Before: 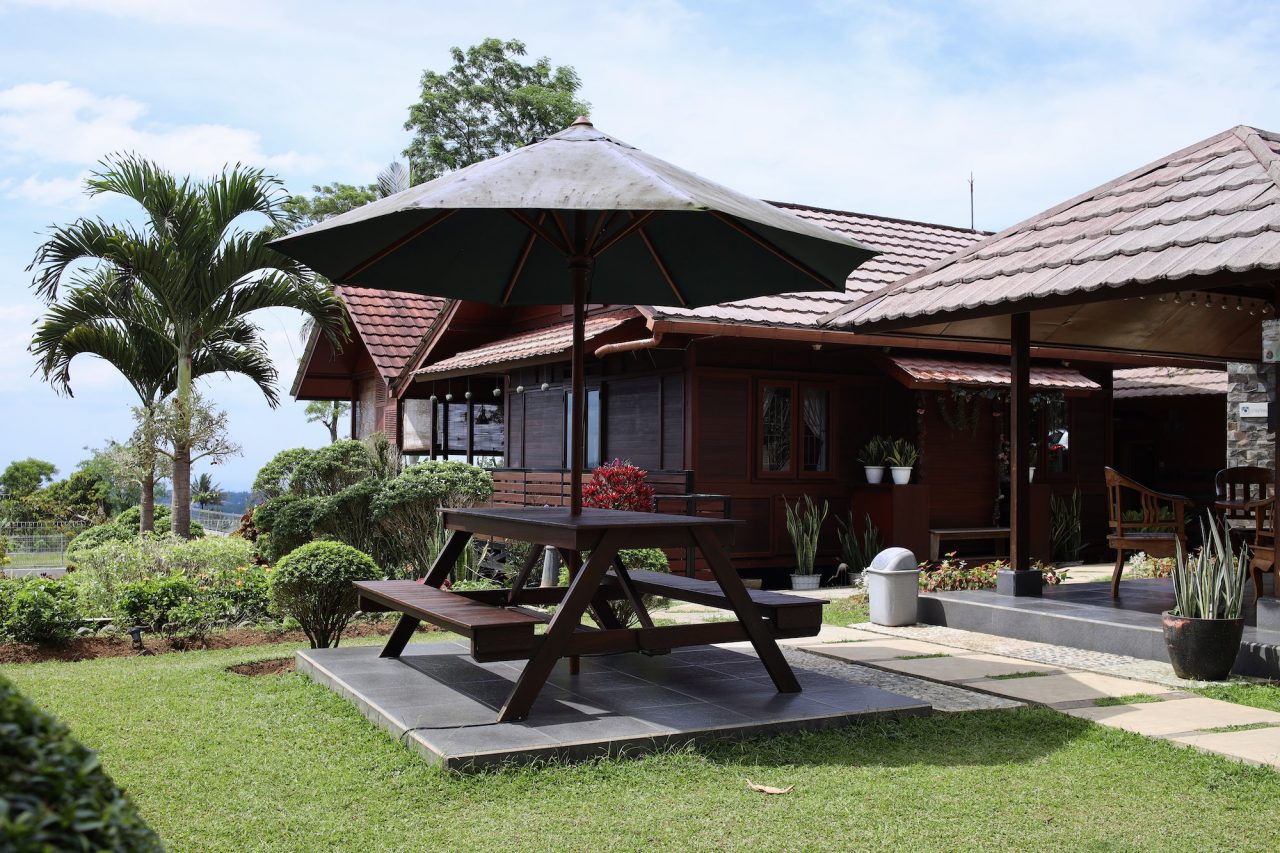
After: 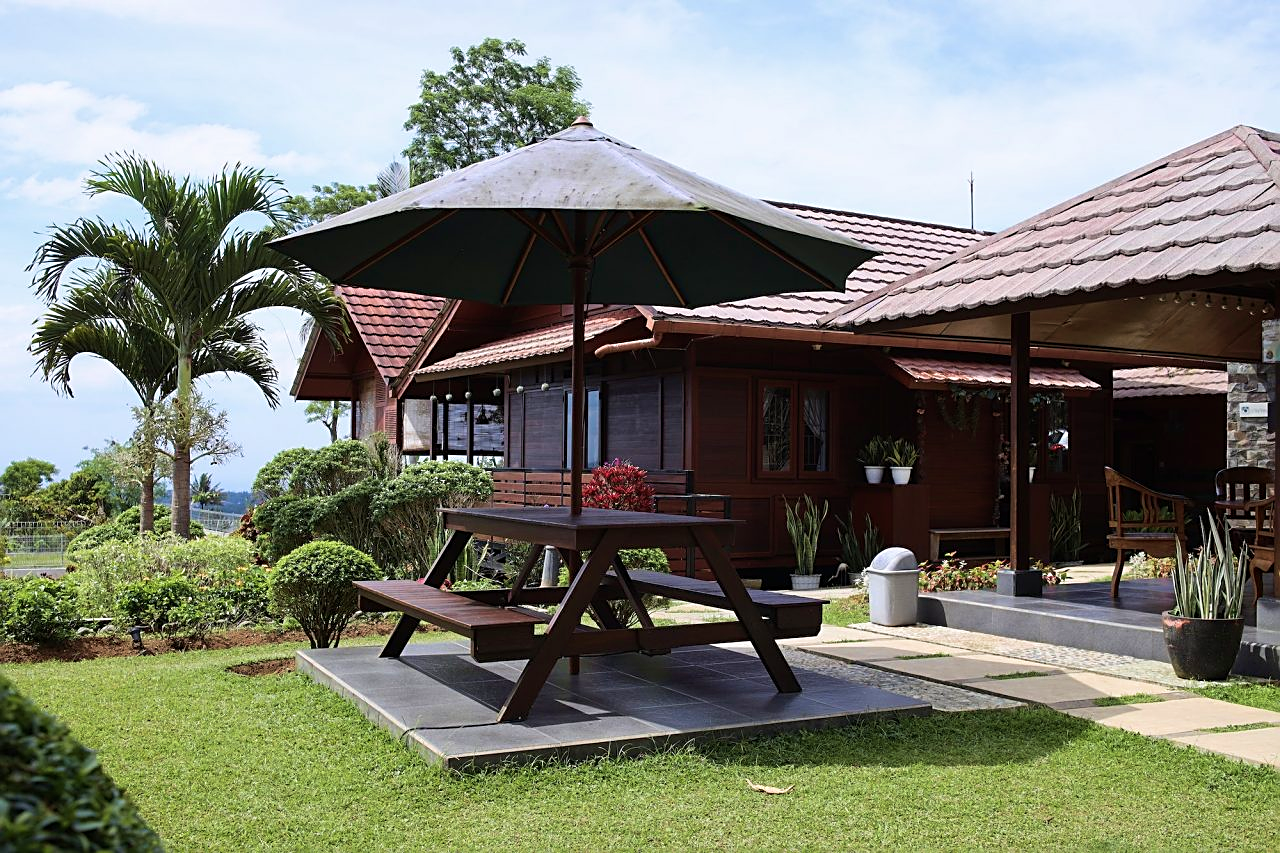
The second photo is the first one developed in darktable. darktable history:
sharpen: on, module defaults
velvia: strength 36.57%
